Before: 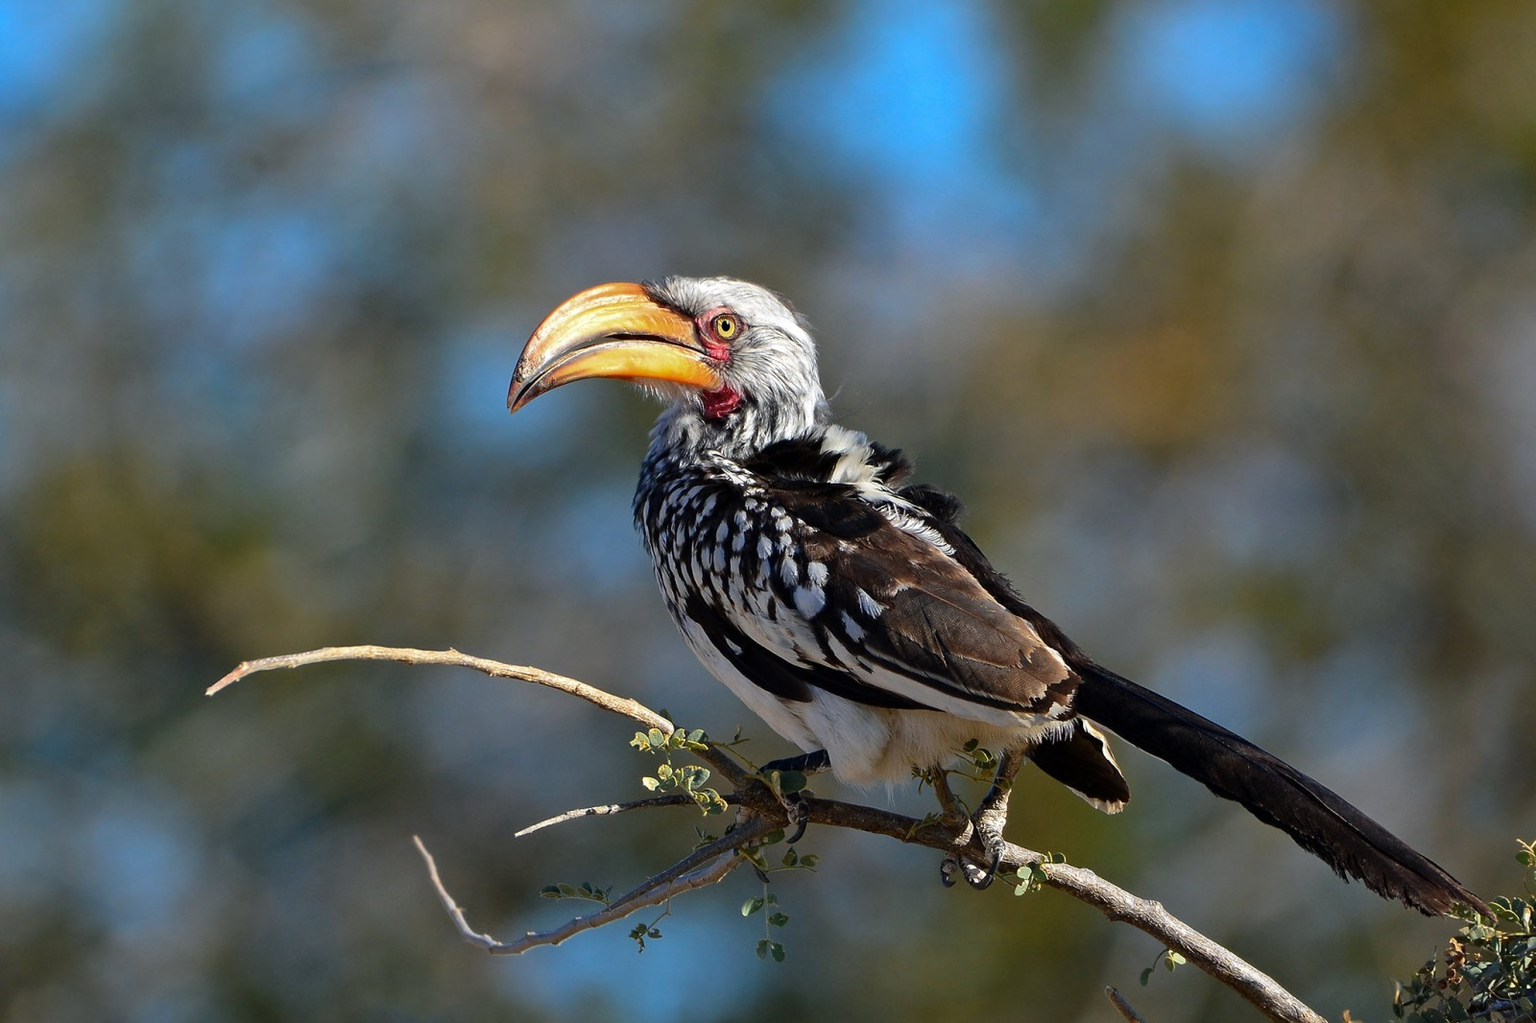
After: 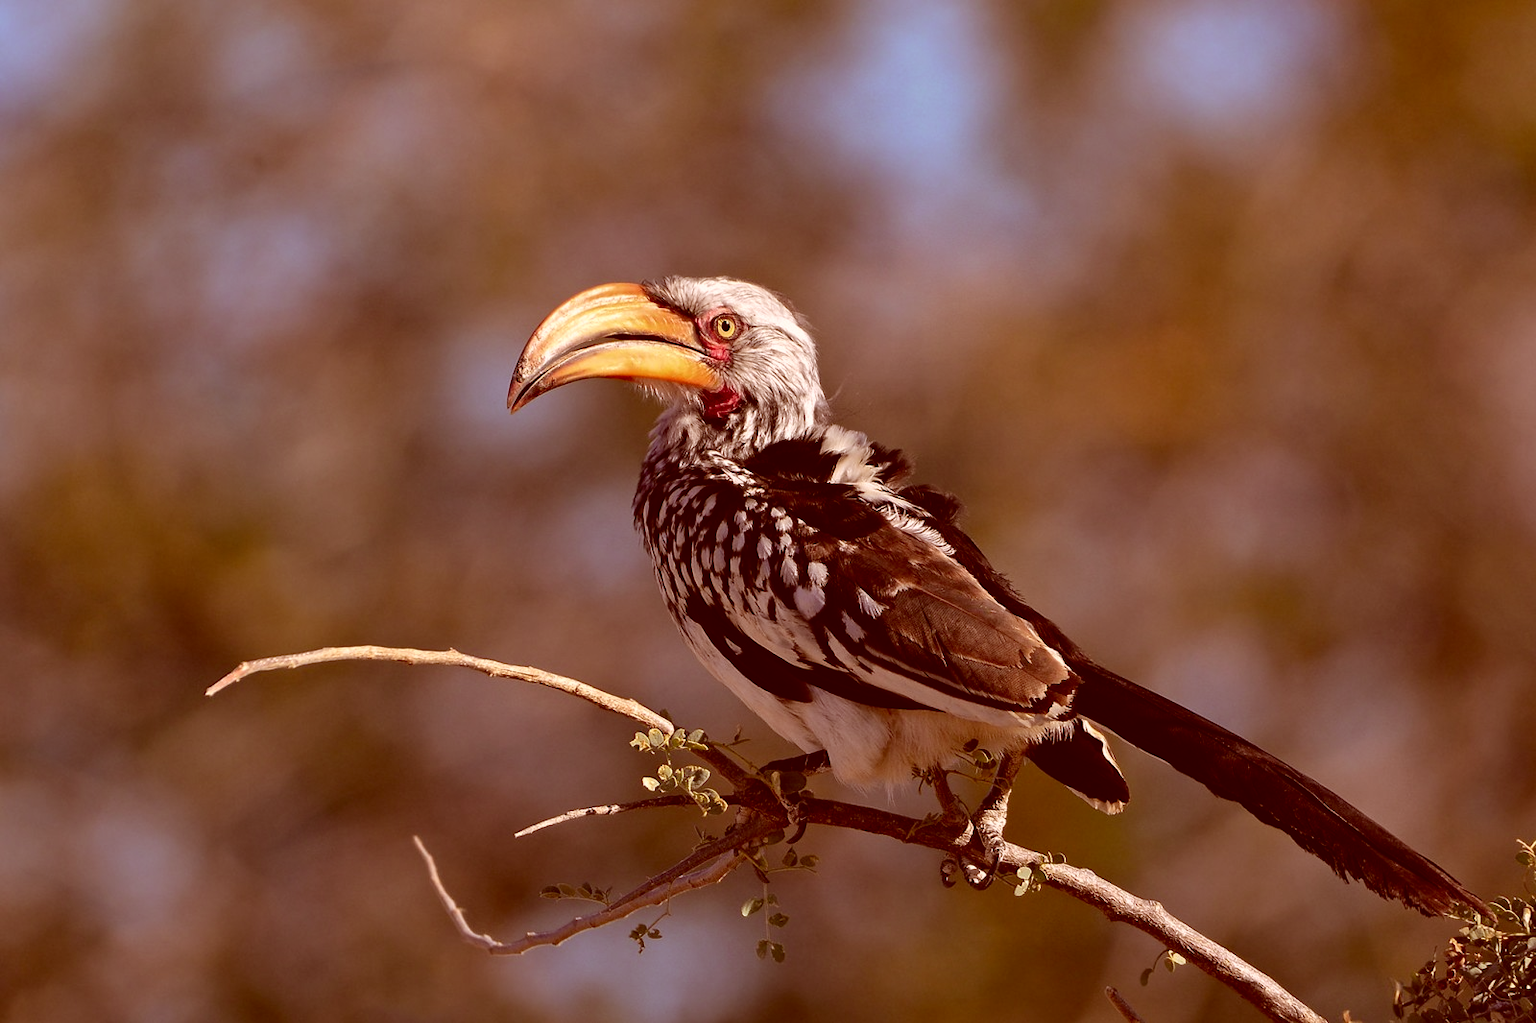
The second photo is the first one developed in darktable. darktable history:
color correction: highlights a* 9.48, highlights b* 8.88, shadows a* 39.53, shadows b* 39.49, saturation 0.771
